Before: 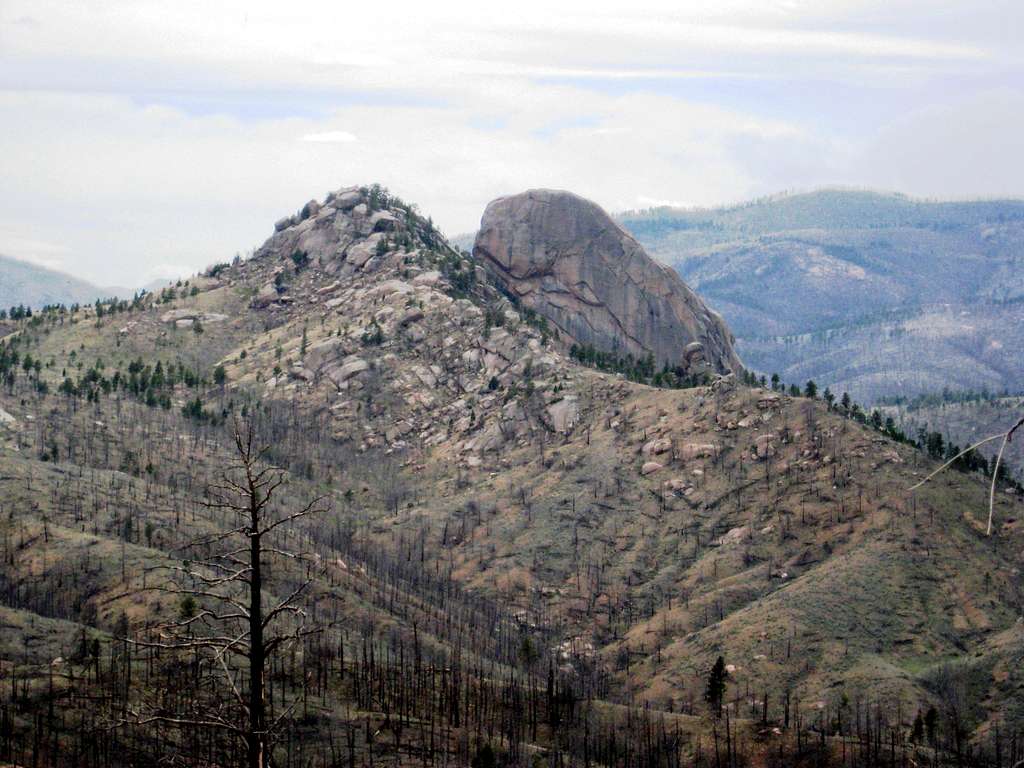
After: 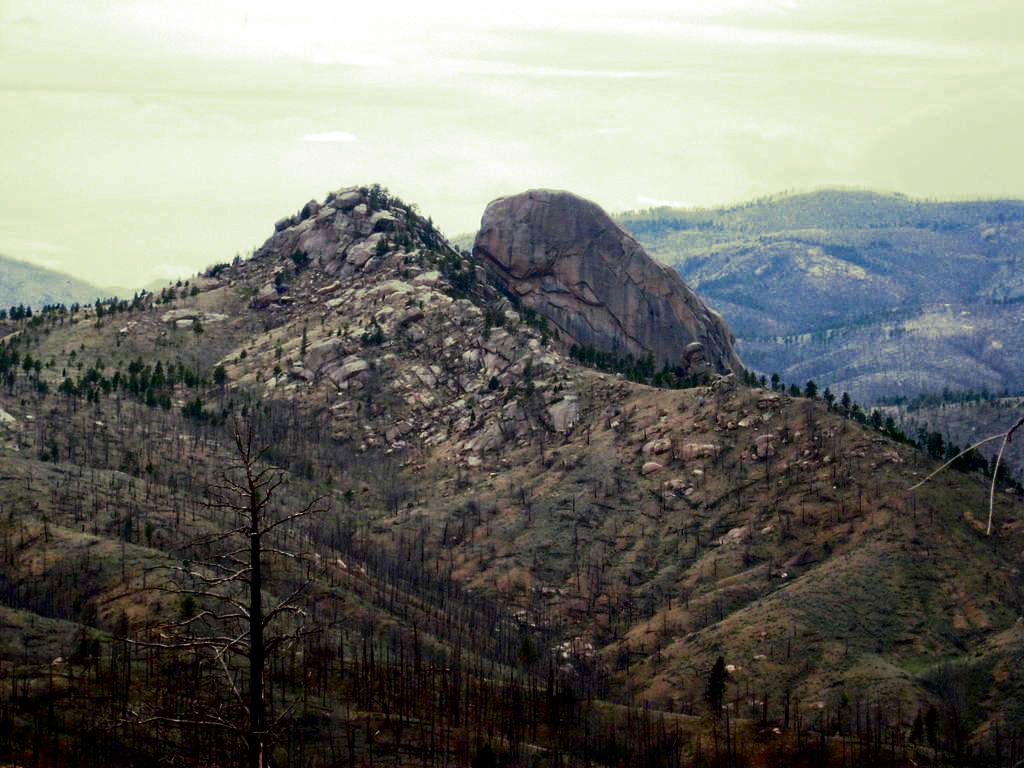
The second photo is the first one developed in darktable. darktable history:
split-toning: shadows › hue 290.82°, shadows › saturation 0.34, highlights › saturation 0.38, balance 0, compress 50%
contrast brightness saturation: contrast 0.1, brightness -0.26, saturation 0.14
tone equalizer: on, module defaults
